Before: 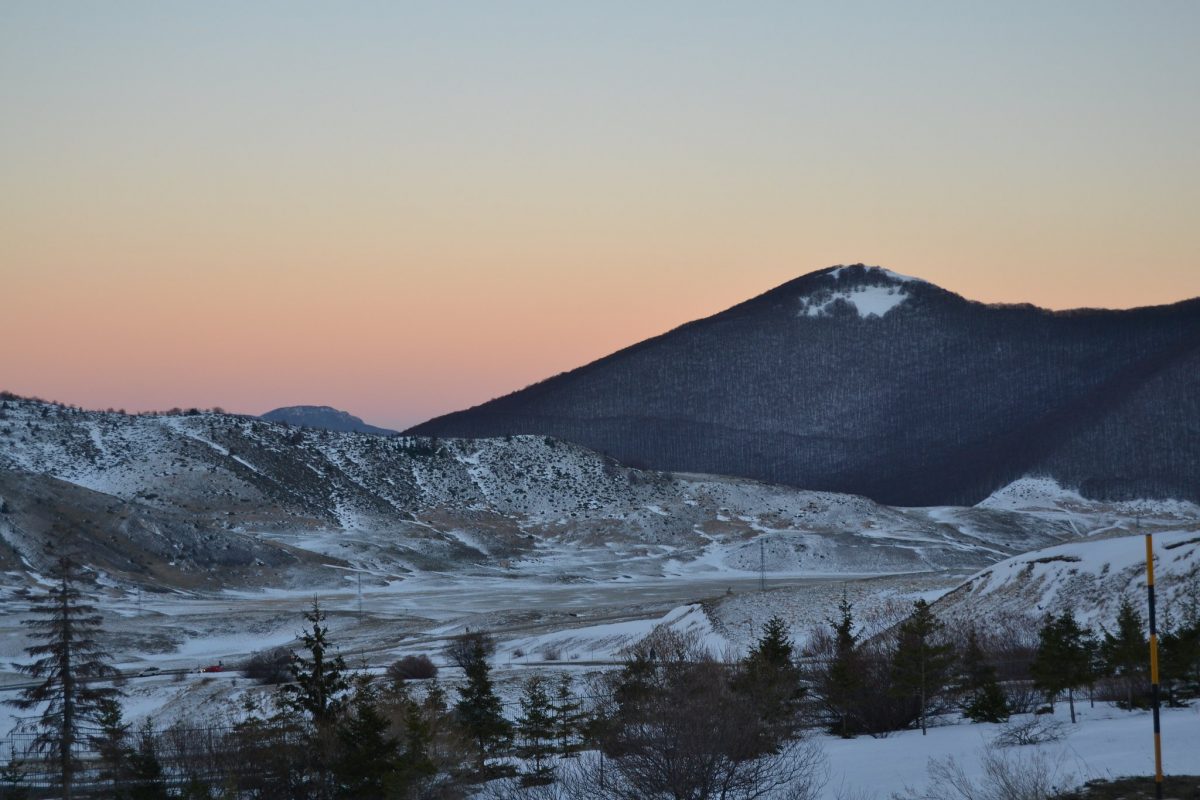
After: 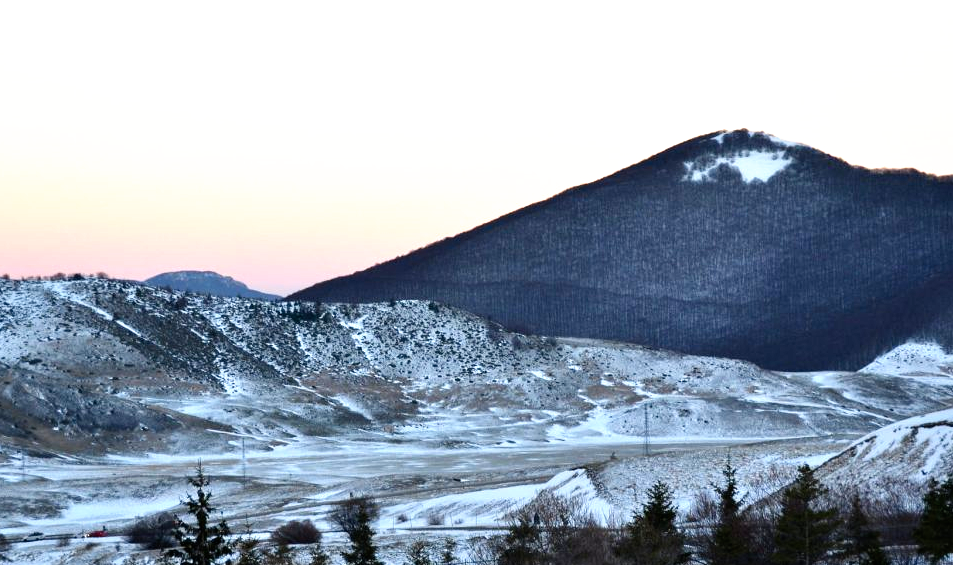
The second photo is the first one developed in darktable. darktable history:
filmic rgb: black relative exposure -8.2 EV, white relative exposure 2.2 EV, threshold 3 EV, hardness 7.11, latitude 85.74%, contrast 1.696, highlights saturation mix -4%, shadows ↔ highlights balance -2.69%, preserve chrominance no, color science v5 (2021), contrast in shadows safe, contrast in highlights safe, enable highlight reconstruction true
color balance rgb: perceptual saturation grading › global saturation -27.94%, hue shift -2.27°, contrast -21.26%
crop: left 9.712%, top 16.928%, right 10.845%, bottom 12.332%
exposure: black level correction 0, exposure 1.1 EV, compensate exposure bias true, compensate highlight preservation false
